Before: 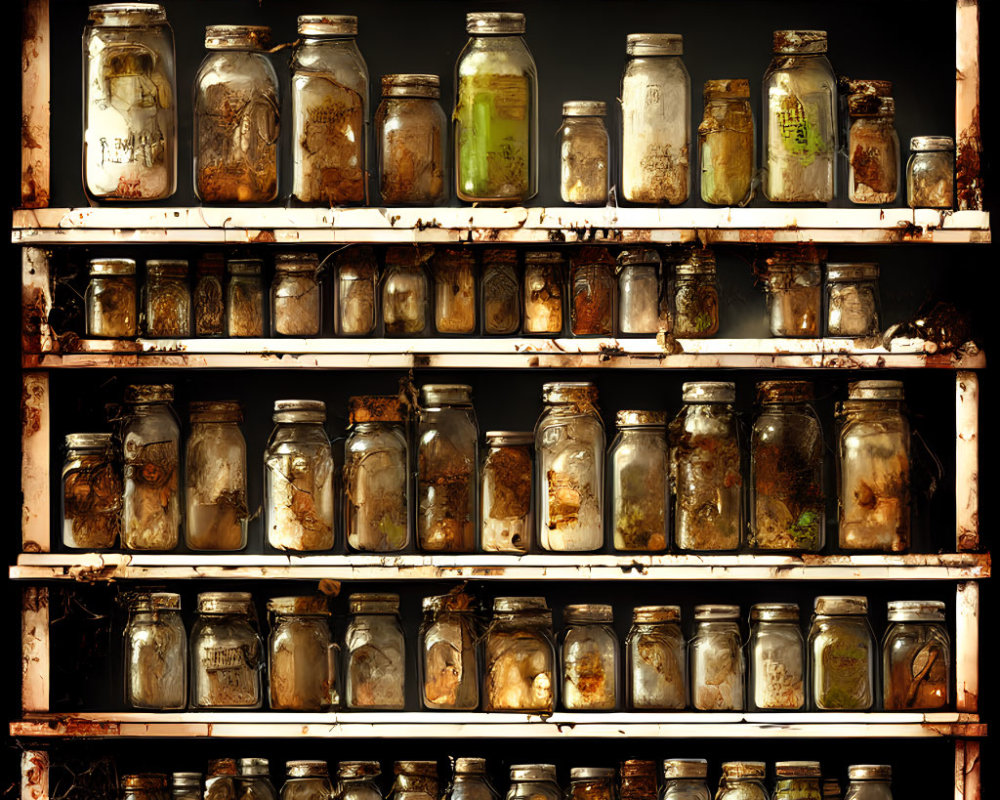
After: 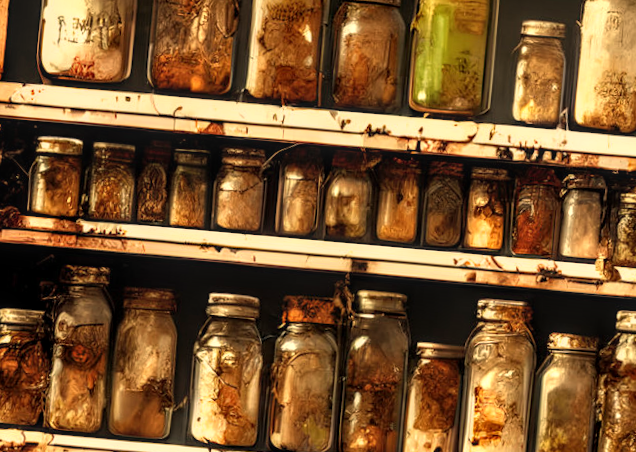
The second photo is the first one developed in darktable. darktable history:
crop and rotate: angle -4.99°, left 2.122%, top 6.945%, right 27.566%, bottom 30.519%
white balance: red 1.138, green 0.996, blue 0.812
local contrast: on, module defaults
